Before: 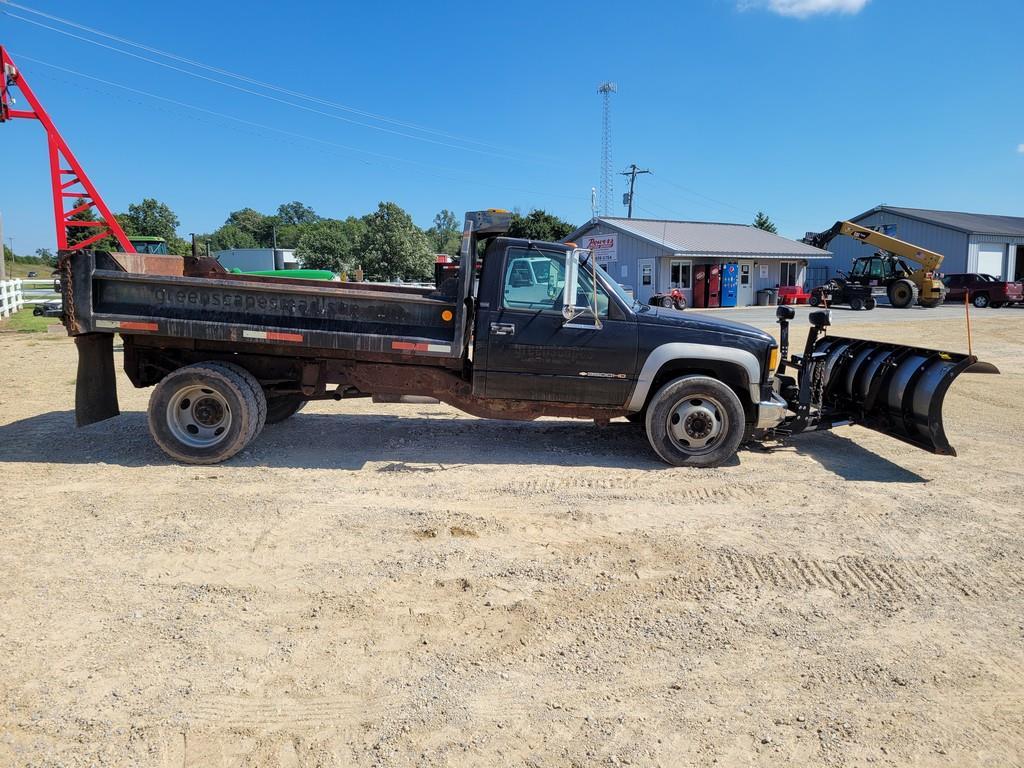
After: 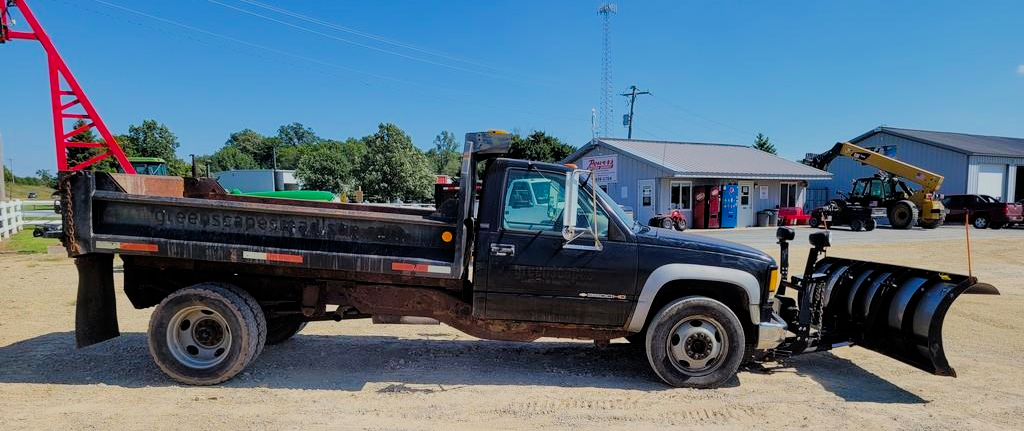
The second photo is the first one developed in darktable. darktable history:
crop and rotate: top 10.41%, bottom 33.358%
filmic rgb: black relative exposure -7.65 EV, white relative exposure 4.56 EV, hardness 3.61, contrast 1.054
color balance rgb: perceptual saturation grading › global saturation 31.321%
